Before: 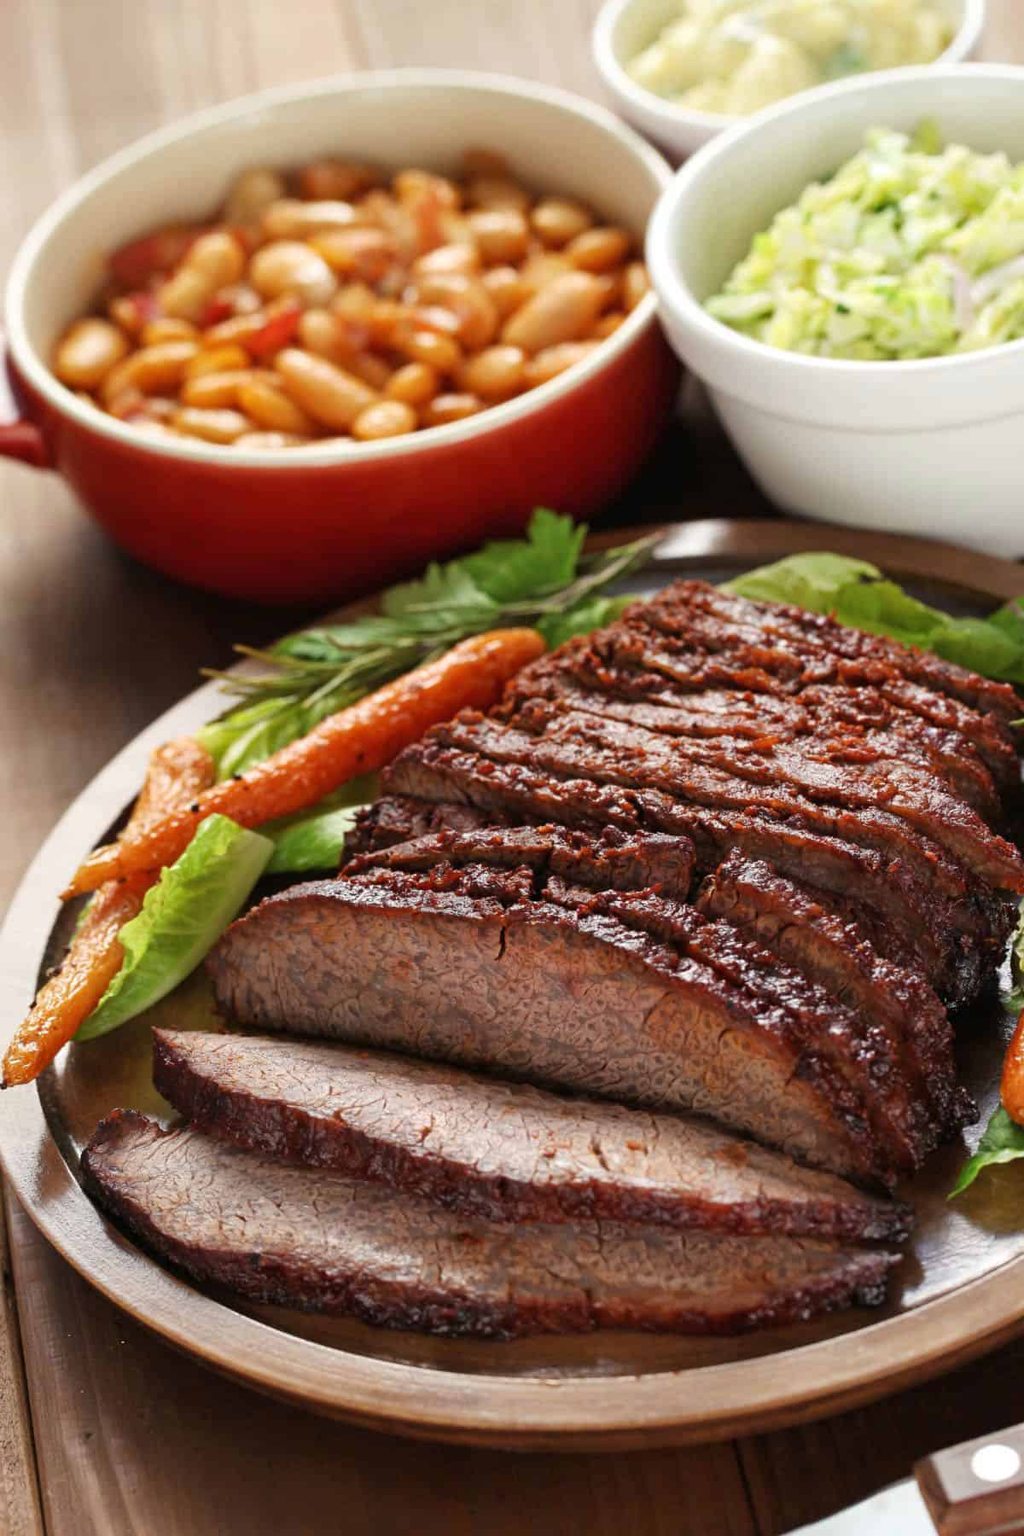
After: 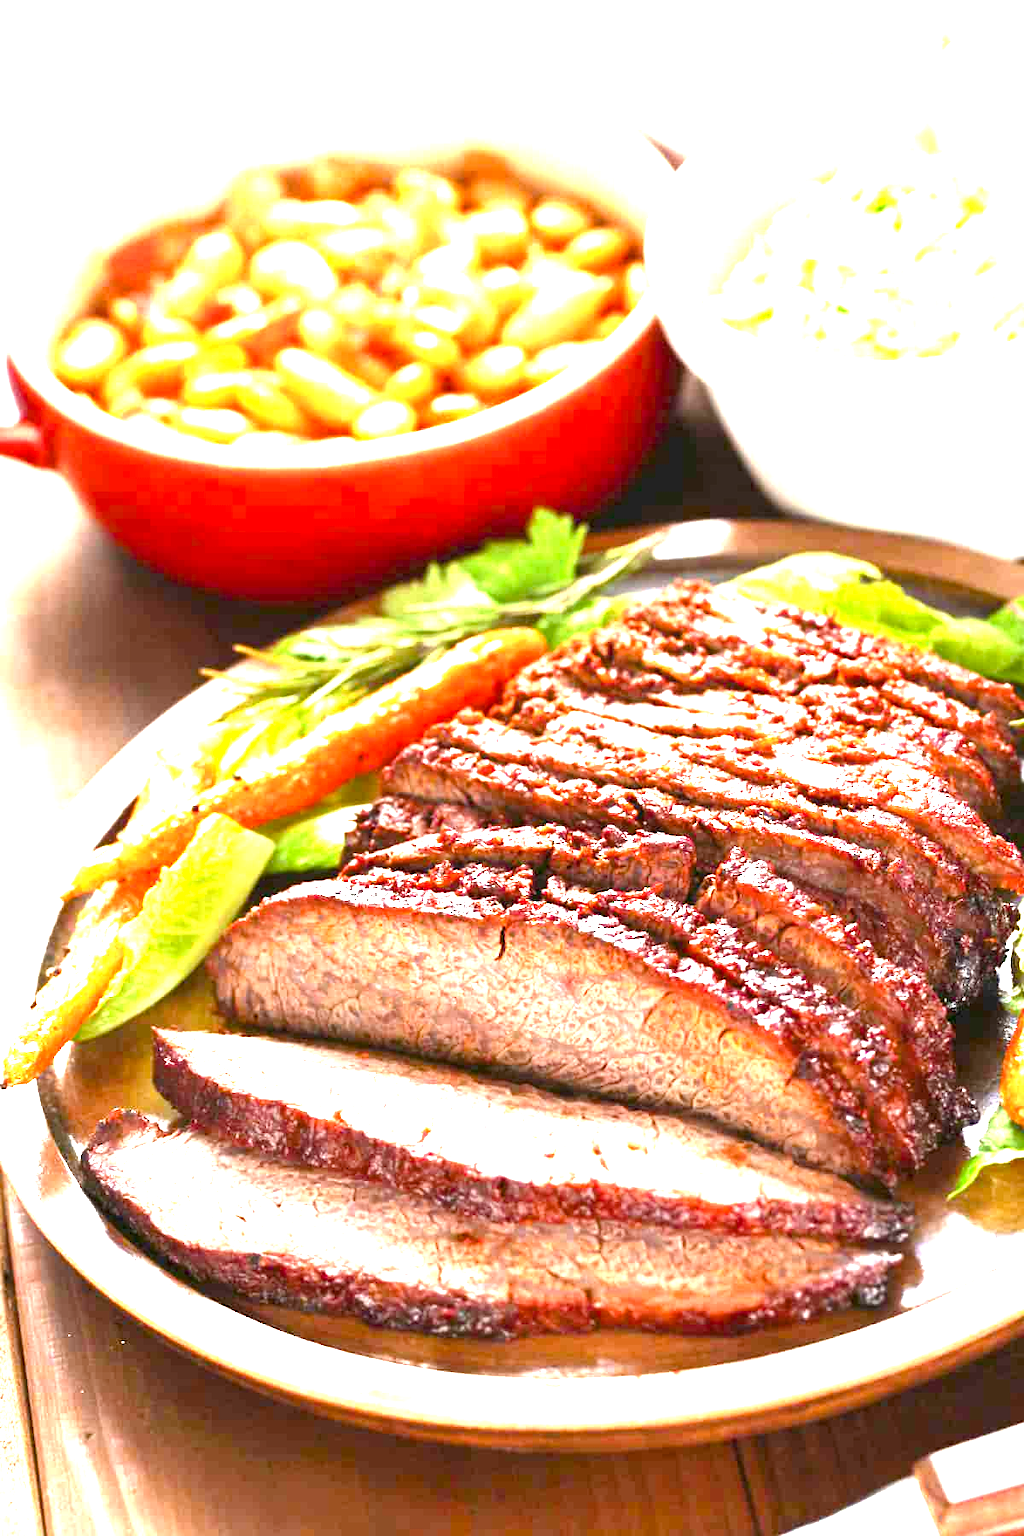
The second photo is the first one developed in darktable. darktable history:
exposure: black level correction 0, exposure 2.32 EV, compensate highlight preservation false
color balance rgb: perceptual saturation grading › global saturation 20.512%, perceptual saturation grading › highlights -19.69%, perceptual saturation grading › shadows 29.946%, perceptual brilliance grading › global brilliance 11.64%
